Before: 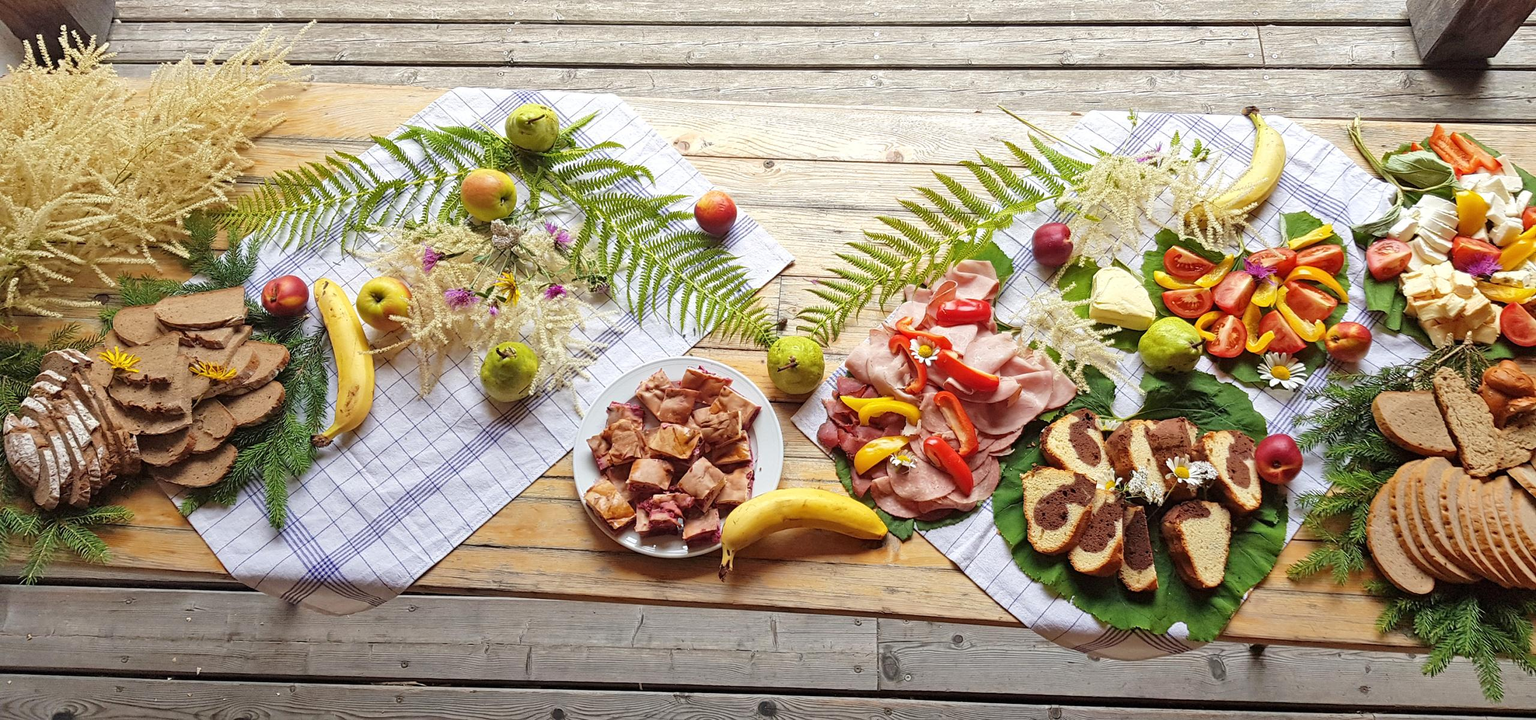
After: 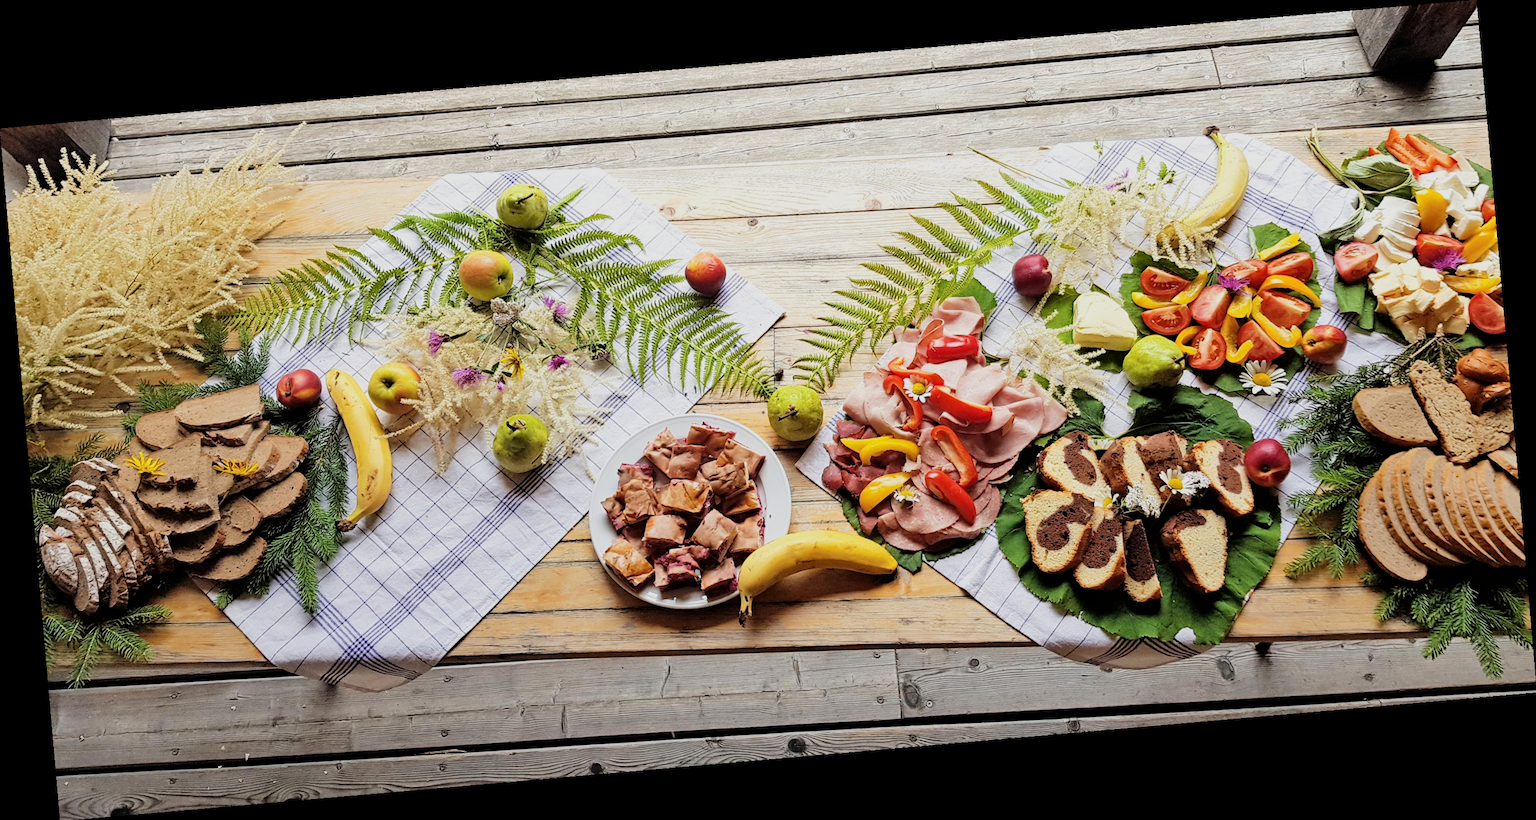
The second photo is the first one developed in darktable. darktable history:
rotate and perspective: rotation -4.98°, automatic cropping off
filmic rgb: black relative exposure -5 EV, hardness 2.88, contrast 1.3, highlights saturation mix -30%
